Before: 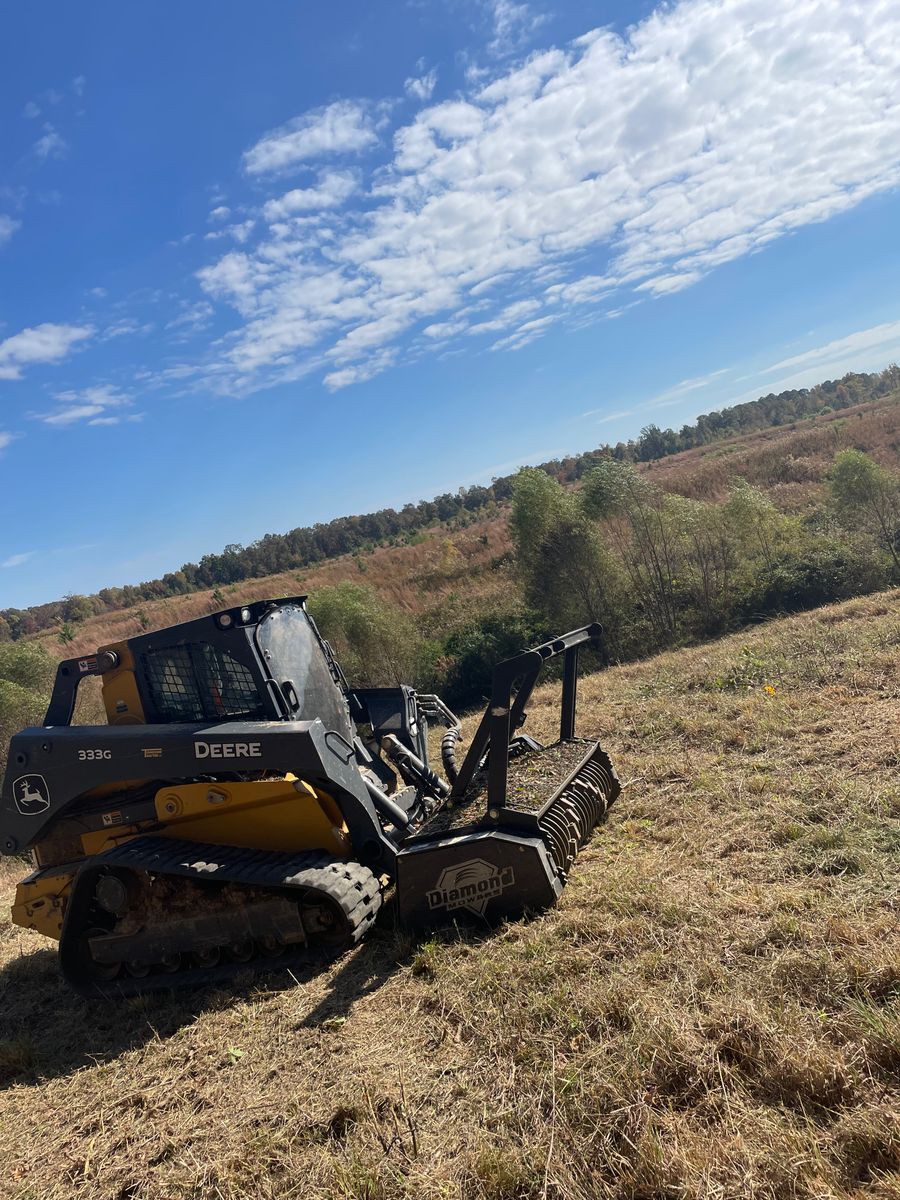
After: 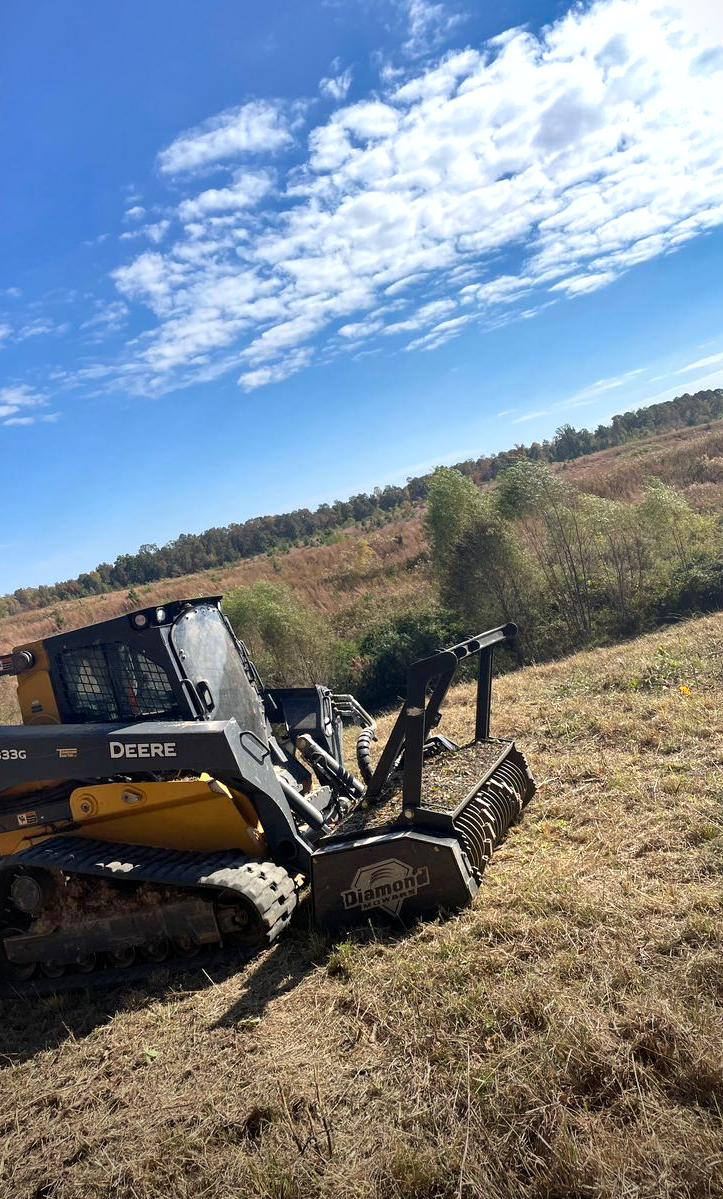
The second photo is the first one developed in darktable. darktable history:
shadows and highlights: low approximation 0.01, soften with gaussian
crop and rotate: left 9.5%, right 10.119%
vignetting: fall-off radius 60.95%, brightness -0.589, saturation -0.118, center (-0.057, -0.357), unbound false
exposure: black level correction 0.001, exposure 0.499 EV, compensate highlight preservation false
